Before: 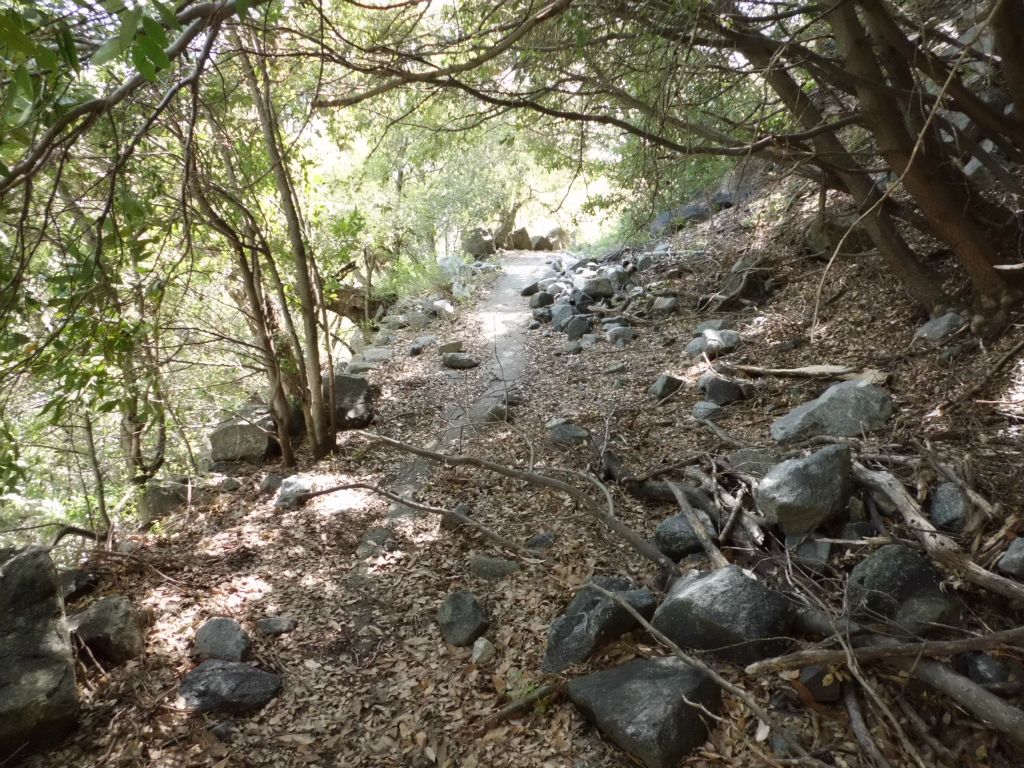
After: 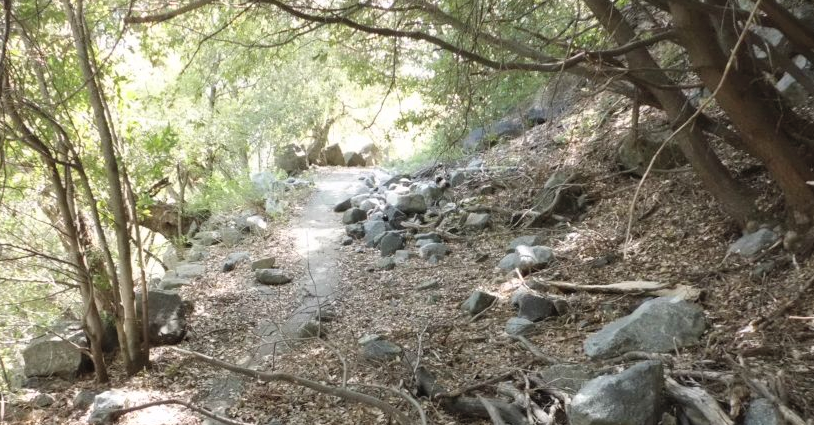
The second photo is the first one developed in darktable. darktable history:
contrast brightness saturation: brightness 0.125
crop: left 18.27%, top 11.068%, right 2.192%, bottom 33.522%
